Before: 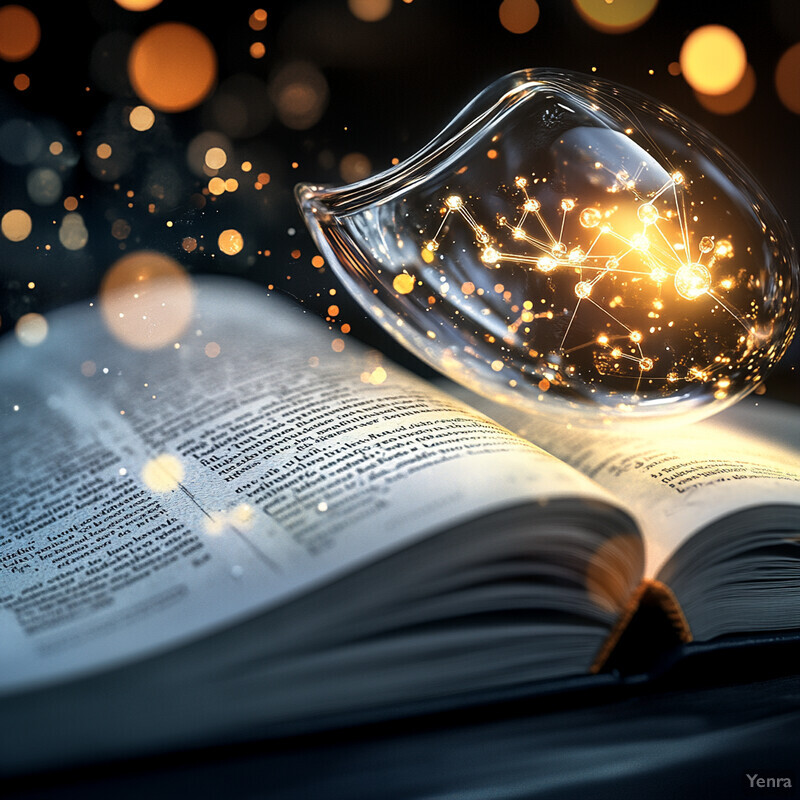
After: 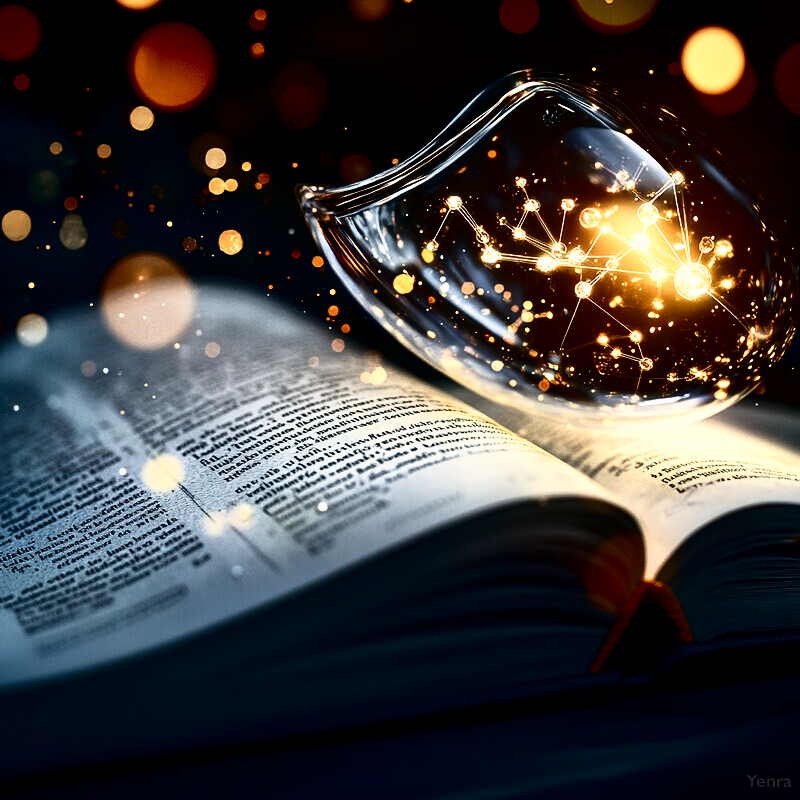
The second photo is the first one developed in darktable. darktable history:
shadows and highlights: shadows -60.73, white point adjustment -5.28, highlights 60.45
contrast brightness saturation: contrast 0.192, brightness -0.241, saturation 0.117
